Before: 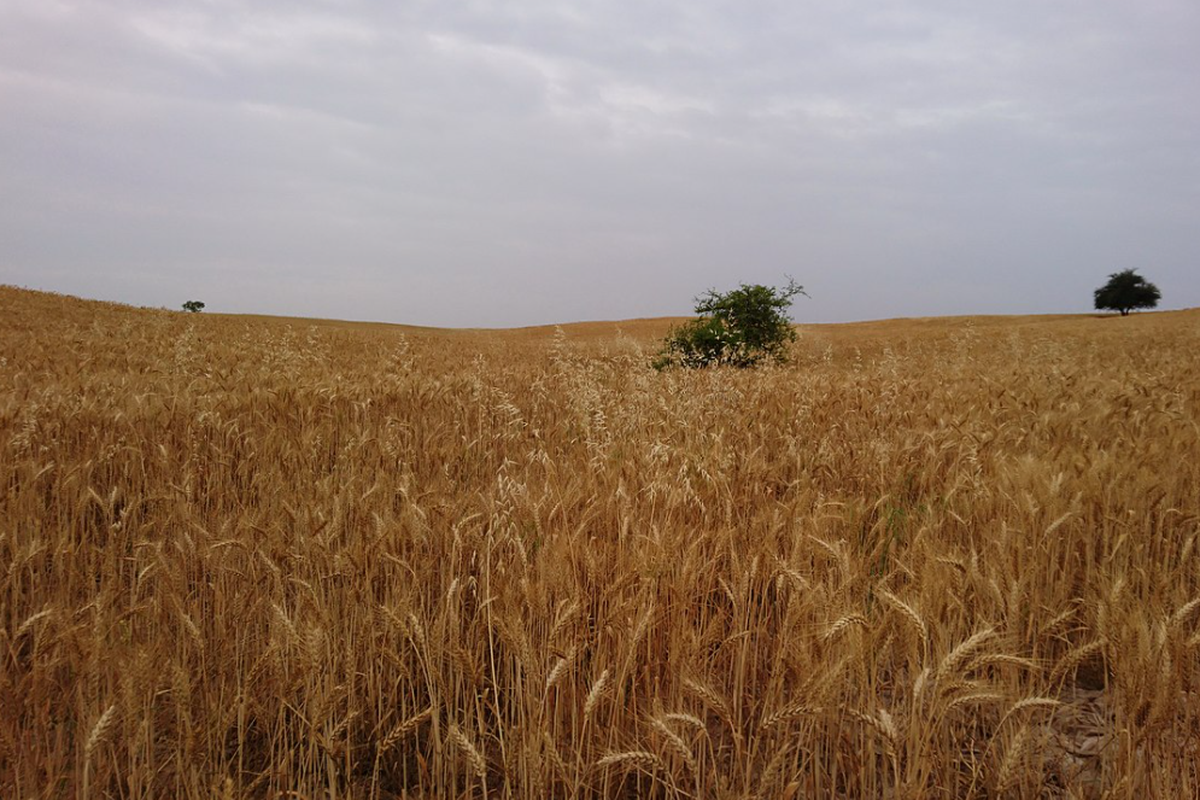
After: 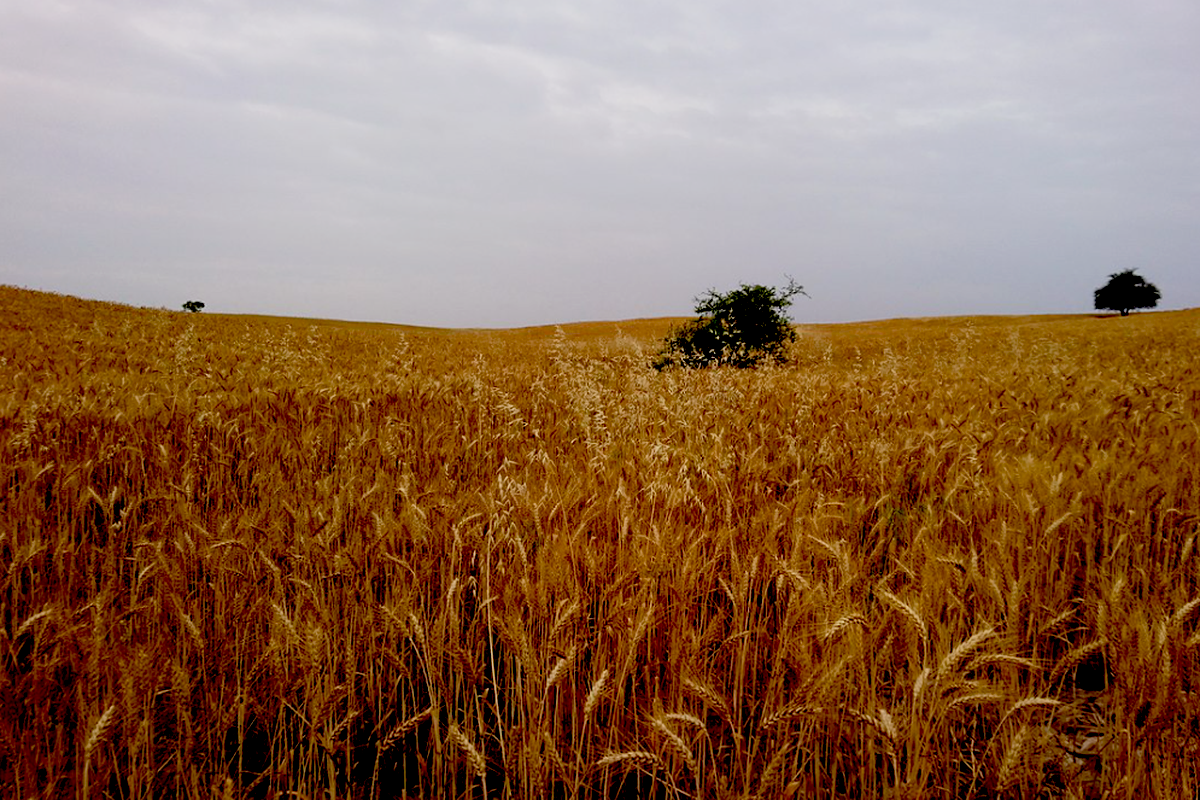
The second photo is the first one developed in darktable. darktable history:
base curve: curves: ch0 [(0, 0) (0.088, 0.125) (0.176, 0.251) (0.354, 0.501) (0.613, 0.749) (1, 0.877)], preserve colors none
exposure: black level correction 0.045, exposure -0.232 EV, compensate highlight preservation false
